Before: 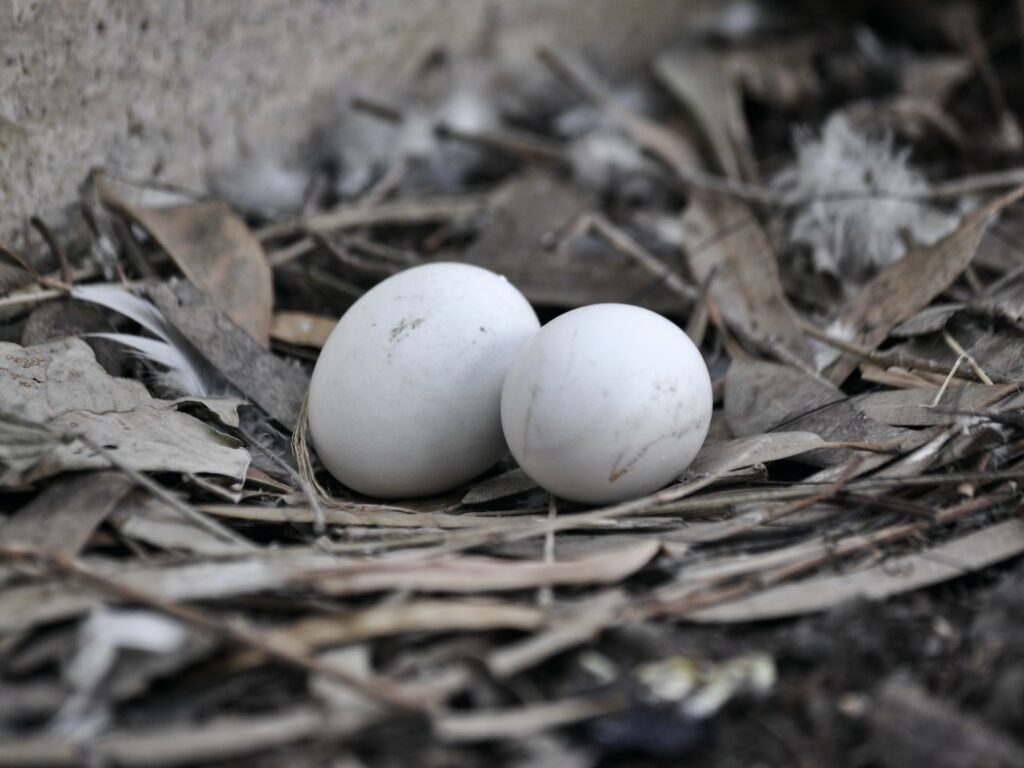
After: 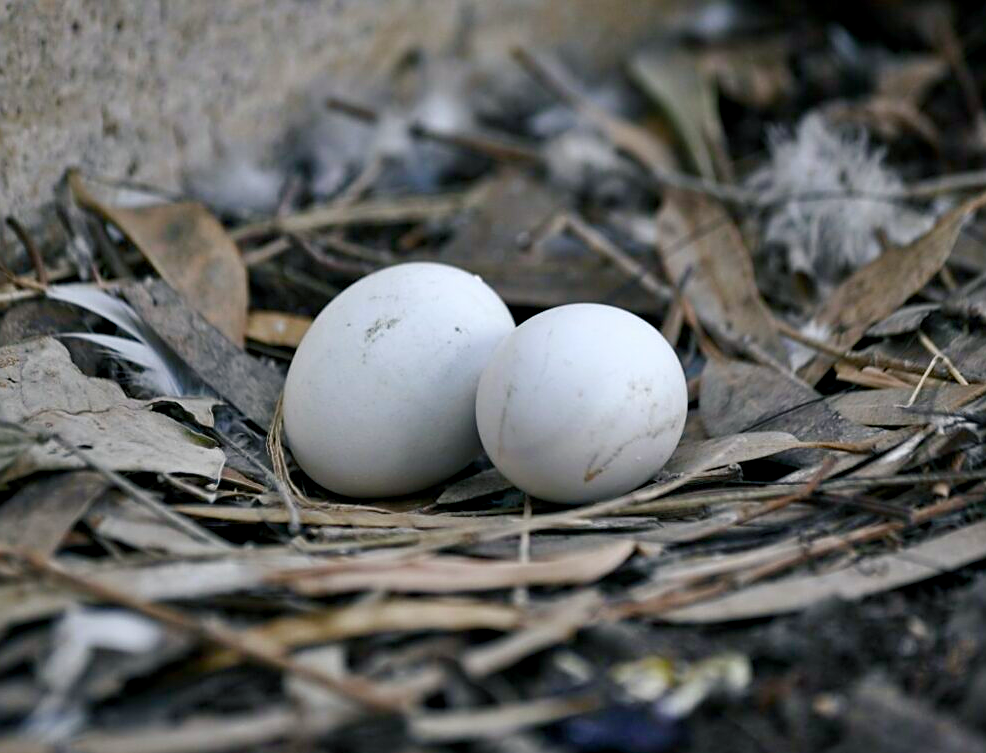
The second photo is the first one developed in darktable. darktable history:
crop and rotate: left 2.483%, right 1.184%, bottom 1.904%
sharpen: on, module defaults
color balance rgb: shadows lift › chroma 2.063%, shadows lift › hue 222.32°, power › hue 172.63°, global offset › luminance -0.284%, global offset › hue 261.65°, perceptual saturation grading › global saturation 20%, perceptual saturation grading › highlights -25.62%, perceptual saturation grading › shadows 50.086%, global vibrance 50.118%
